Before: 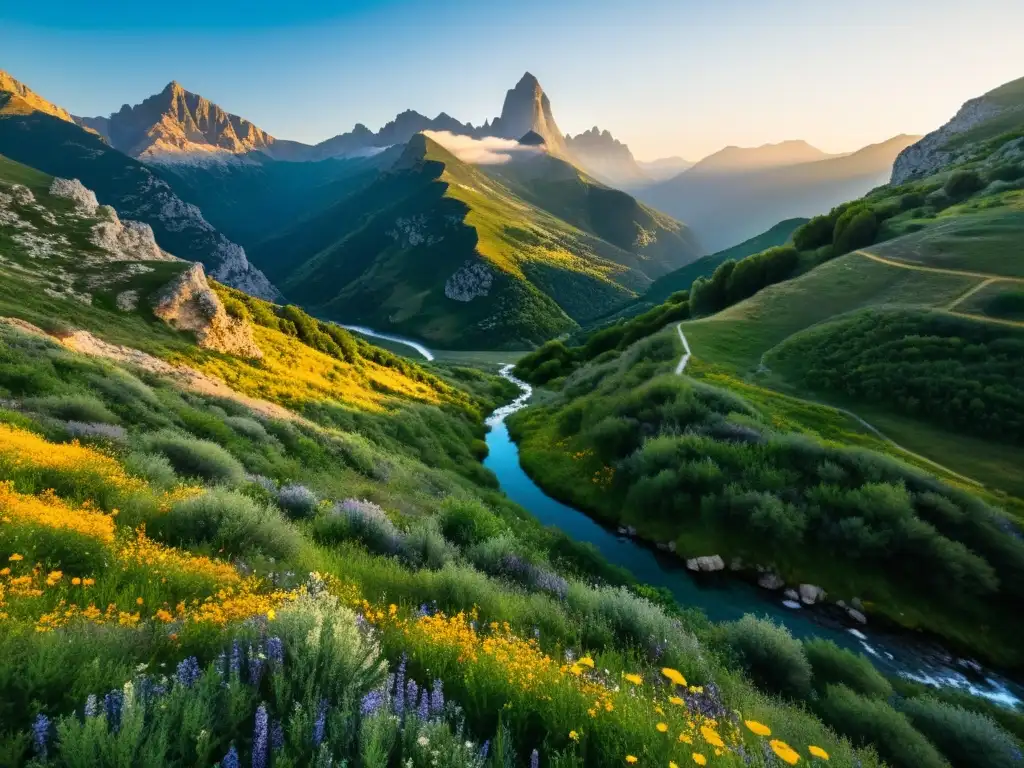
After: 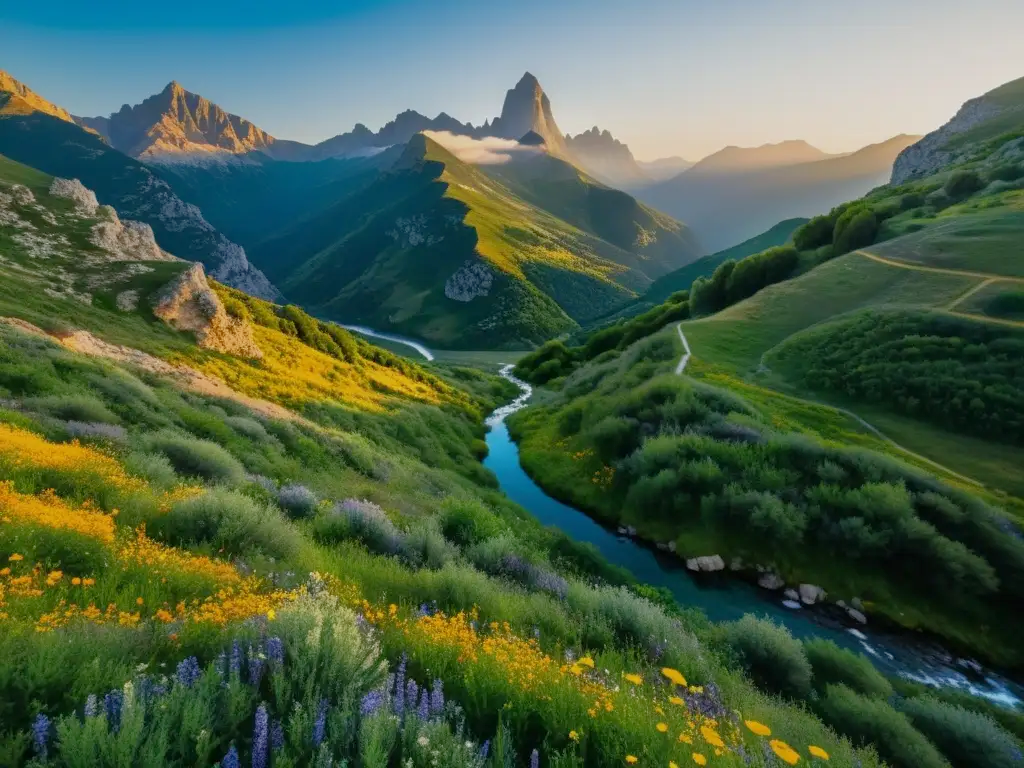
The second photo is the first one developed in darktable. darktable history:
tone equalizer: -8 EV 0.28 EV, -7 EV 0.437 EV, -6 EV 0.422 EV, -5 EV 0.261 EV, -3 EV -0.278 EV, -2 EV -0.432 EV, -1 EV -0.427 EV, +0 EV -0.229 EV, edges refinement/feathering 500, mask exposure compensation -1.57 EV, preserve details no
